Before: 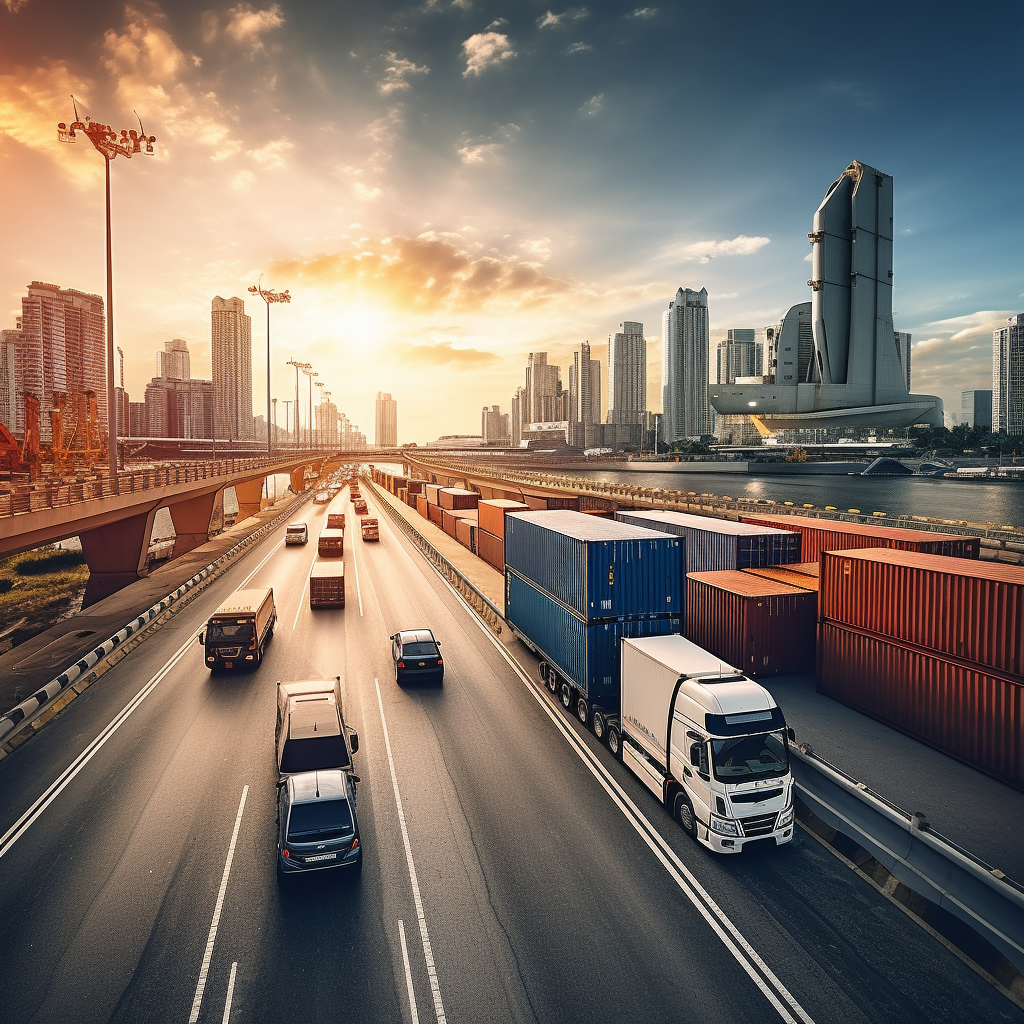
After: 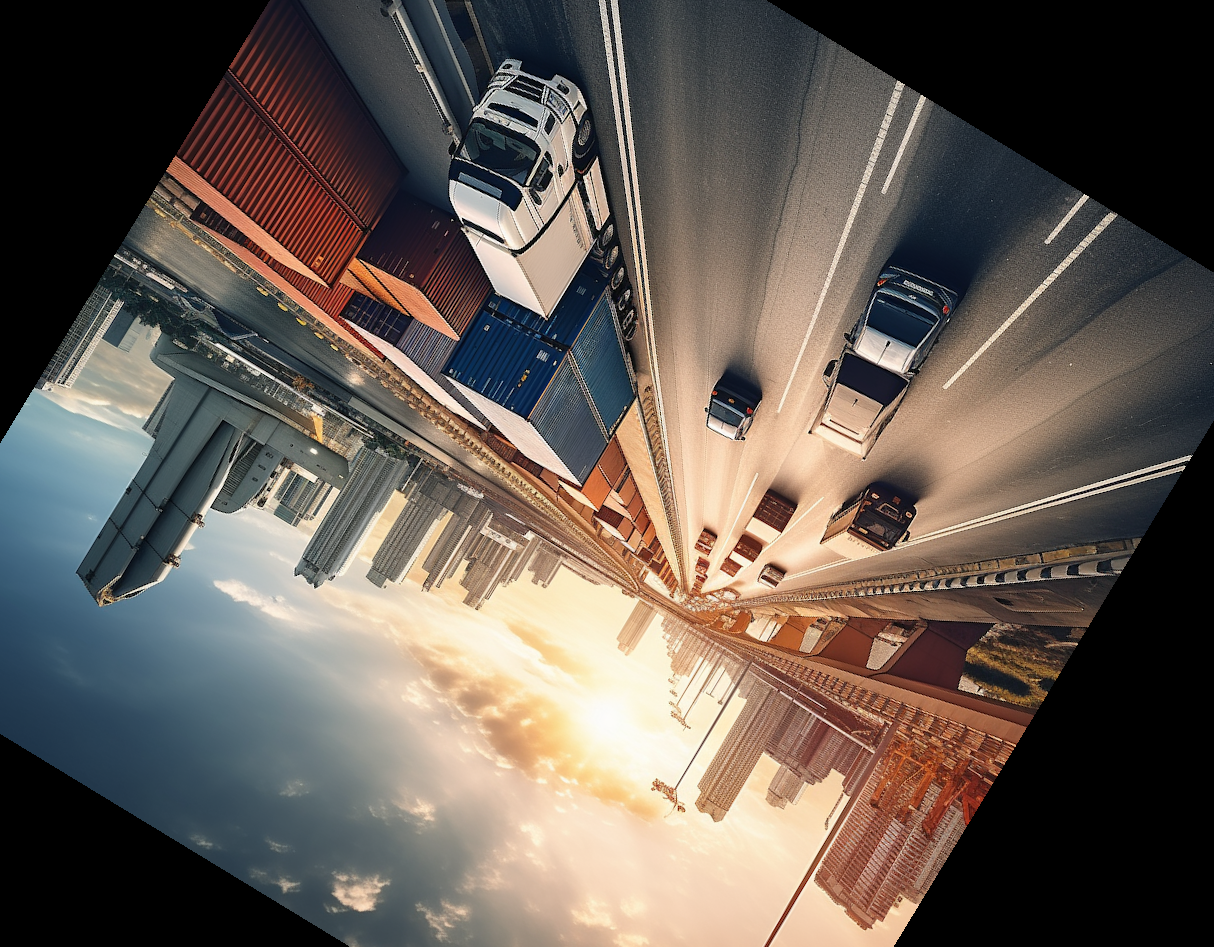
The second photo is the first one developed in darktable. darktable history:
contrast brightness saturation: saturation -0.05
crop and rotate: angle 148.68°, left 9.111%, top 15.603%, right 4.588%, bottom 17.041%
